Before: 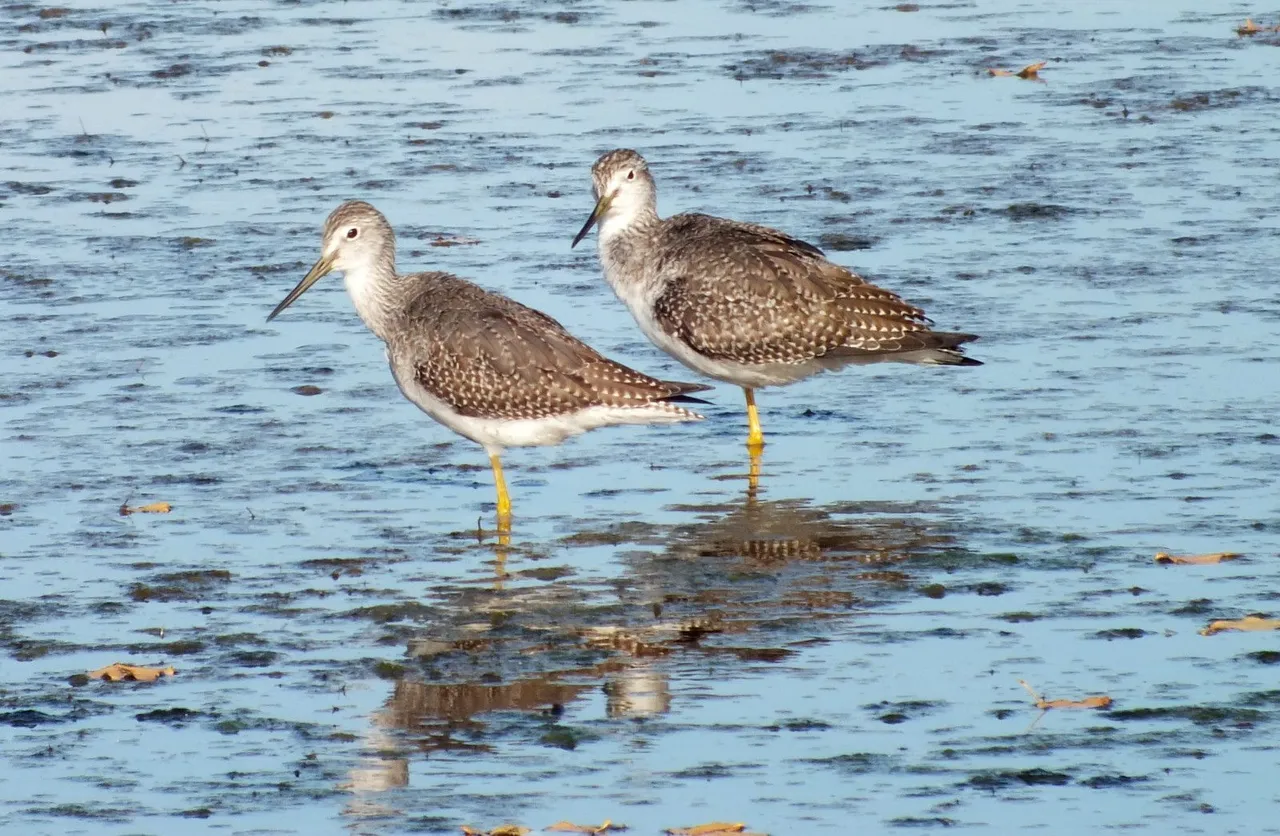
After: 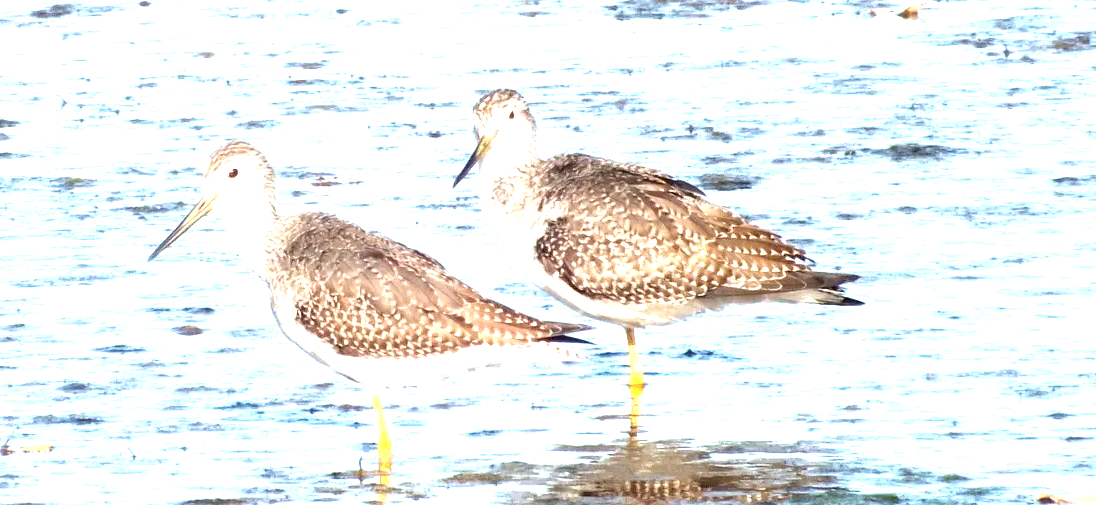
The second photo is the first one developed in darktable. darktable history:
crop and rotate: left 9.345%, top 7.22%, right 4.982%, bottom 32.331%
contrast brightness saturation: contrast 0.01, saturation -0.05
exposure: black level correction 0, exposure 1.741 EV, compensate exposure bias true, compensate highlight preservation false
